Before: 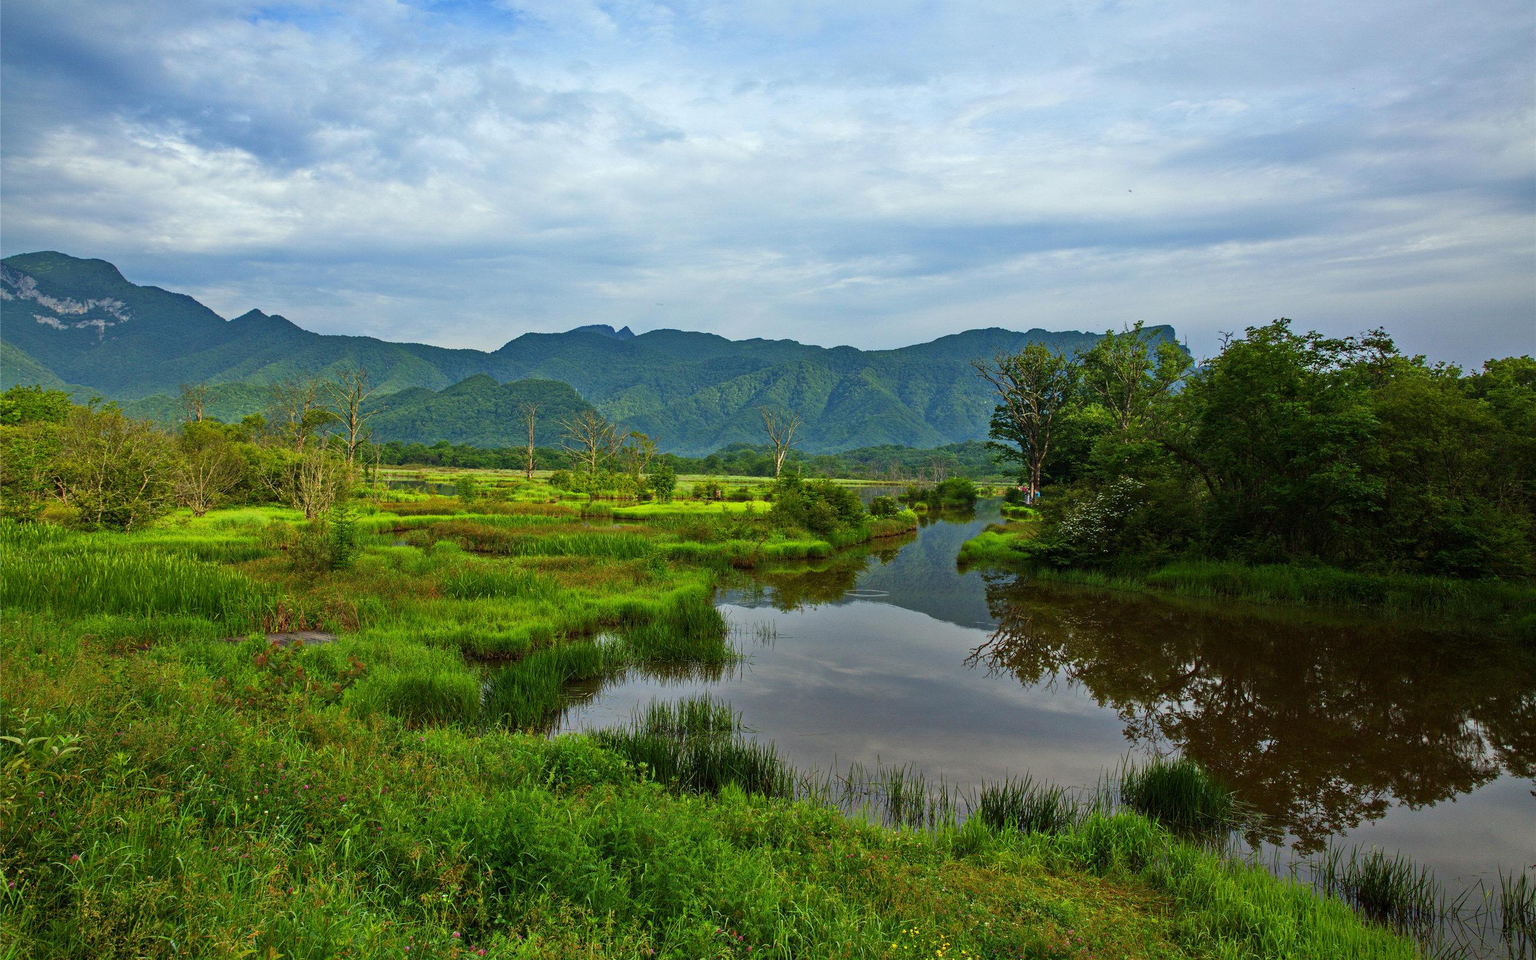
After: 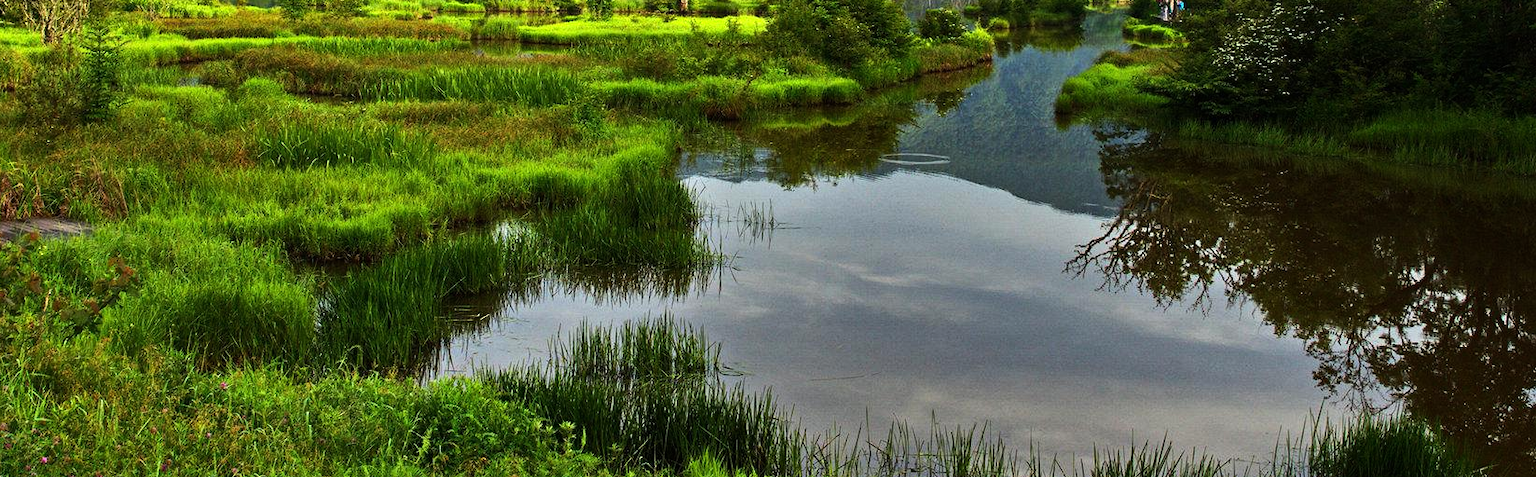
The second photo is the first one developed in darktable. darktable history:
tone equalizer: -8 EV -0.75 EV, -7 EV -0.7 EV, -6 EV -0.6 EV, -5 EV -0.4 EV, -3 EV 0.4 EV, -2 EV 0.6 EV, -1 EV 0.7 EV, +0 EV 0.75 EV, edges refinement/feathering 500, mask exposure compensation -1.57 EV, preserve details no
crop: left 18.091%, top 51.13%, right 17.525%, bottom 16.85%
